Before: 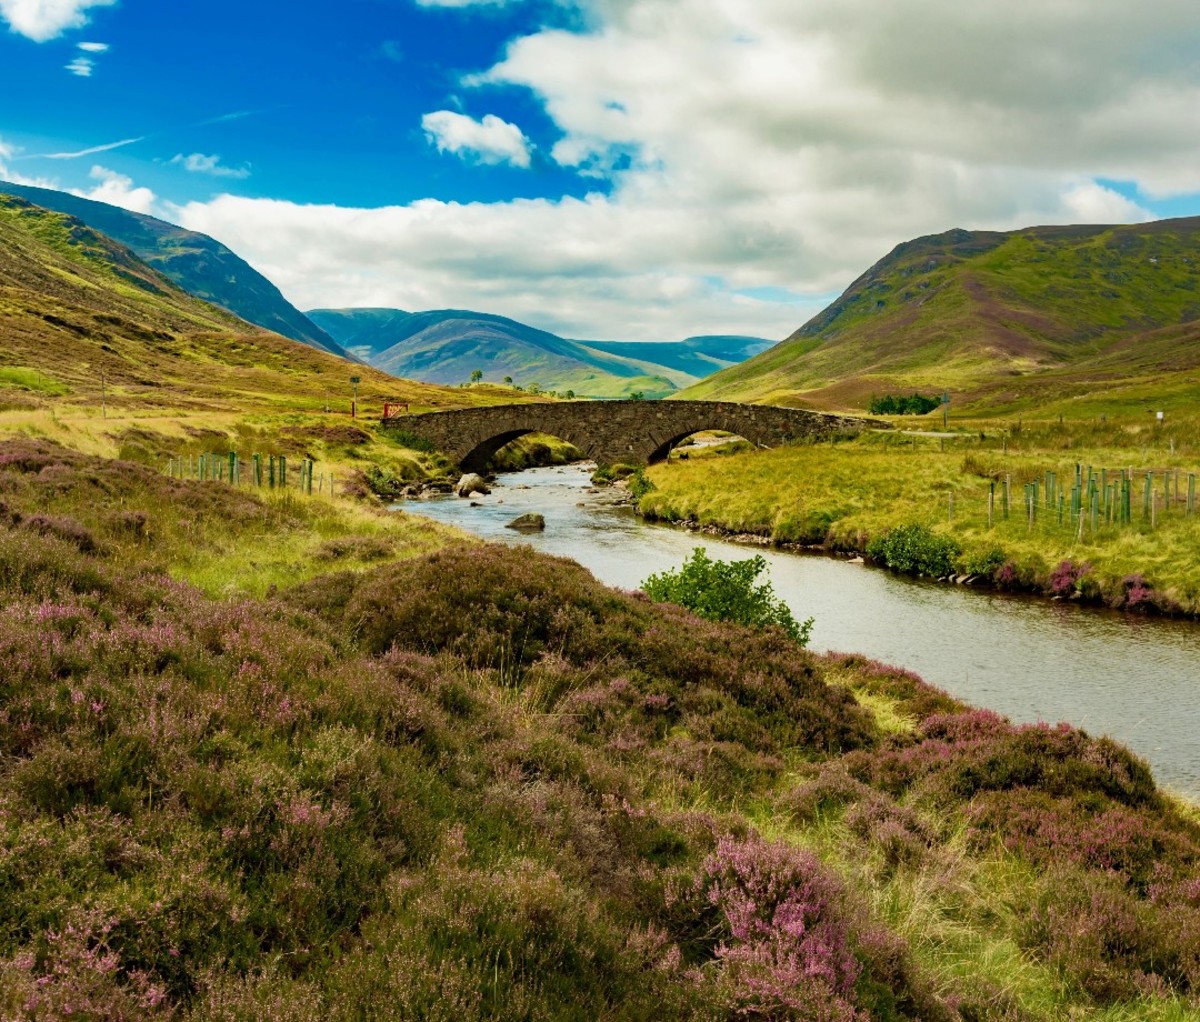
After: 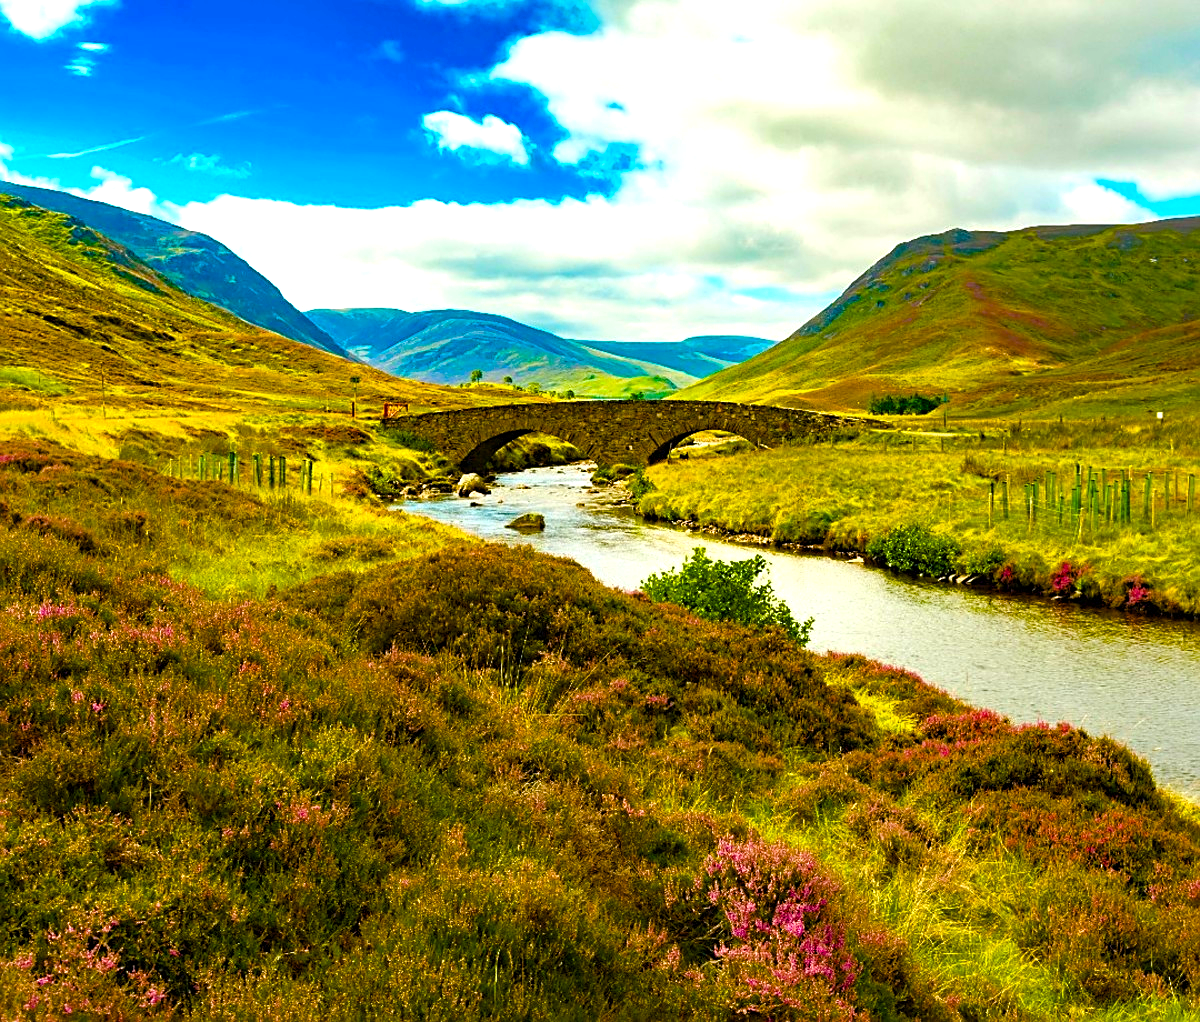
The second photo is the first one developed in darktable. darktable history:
color balance rgb: linear chroma grading › global chroma 25%, perceptual saturation grading › global saturation 45%, perceptual saturation grading › highlights -50%, perceptual saturation grading › shadows 30%, perceptual brilliance grading › global brilliance 18%, global vibrance 40%
sharpen: on, module defaults
white balance: red 1, blue 1
